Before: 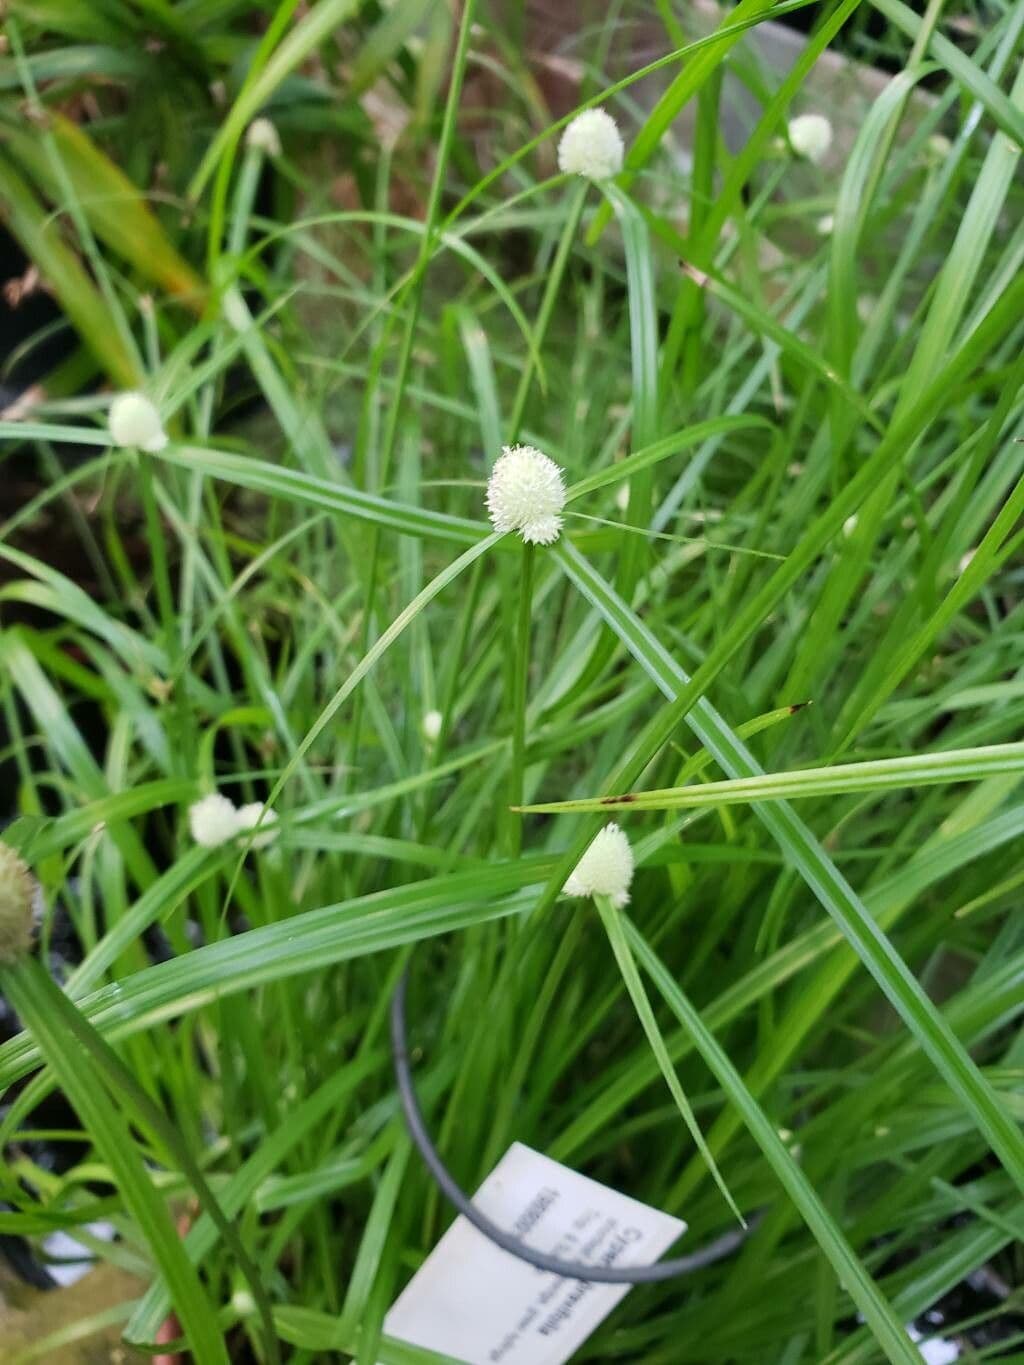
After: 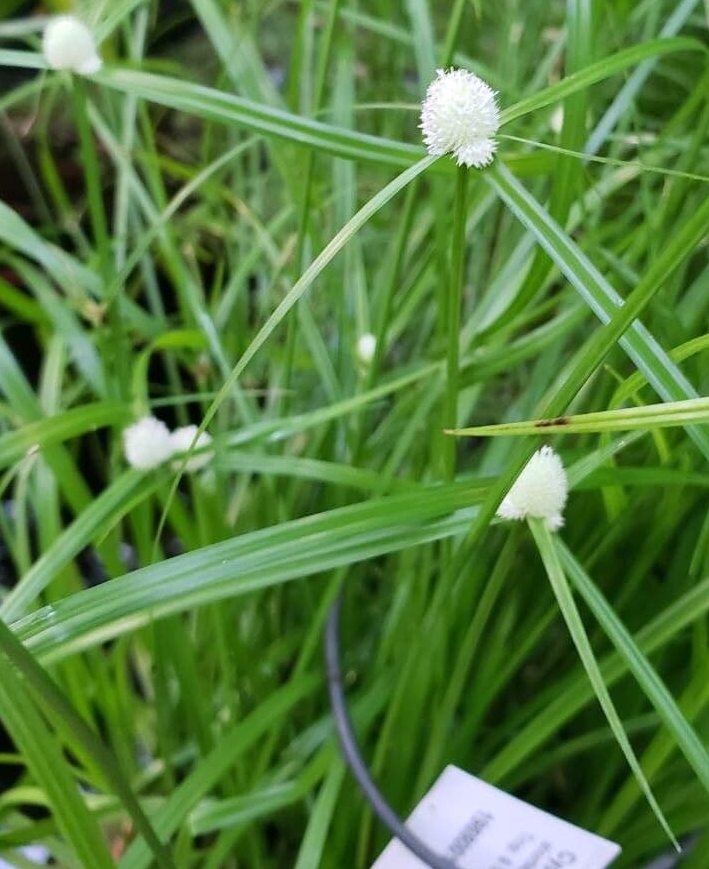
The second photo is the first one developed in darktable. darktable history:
crop: left 6.488%, top 27.668%, right 24.183%, bottom 8.656%
white balance: red 1.004, blue 1.096
